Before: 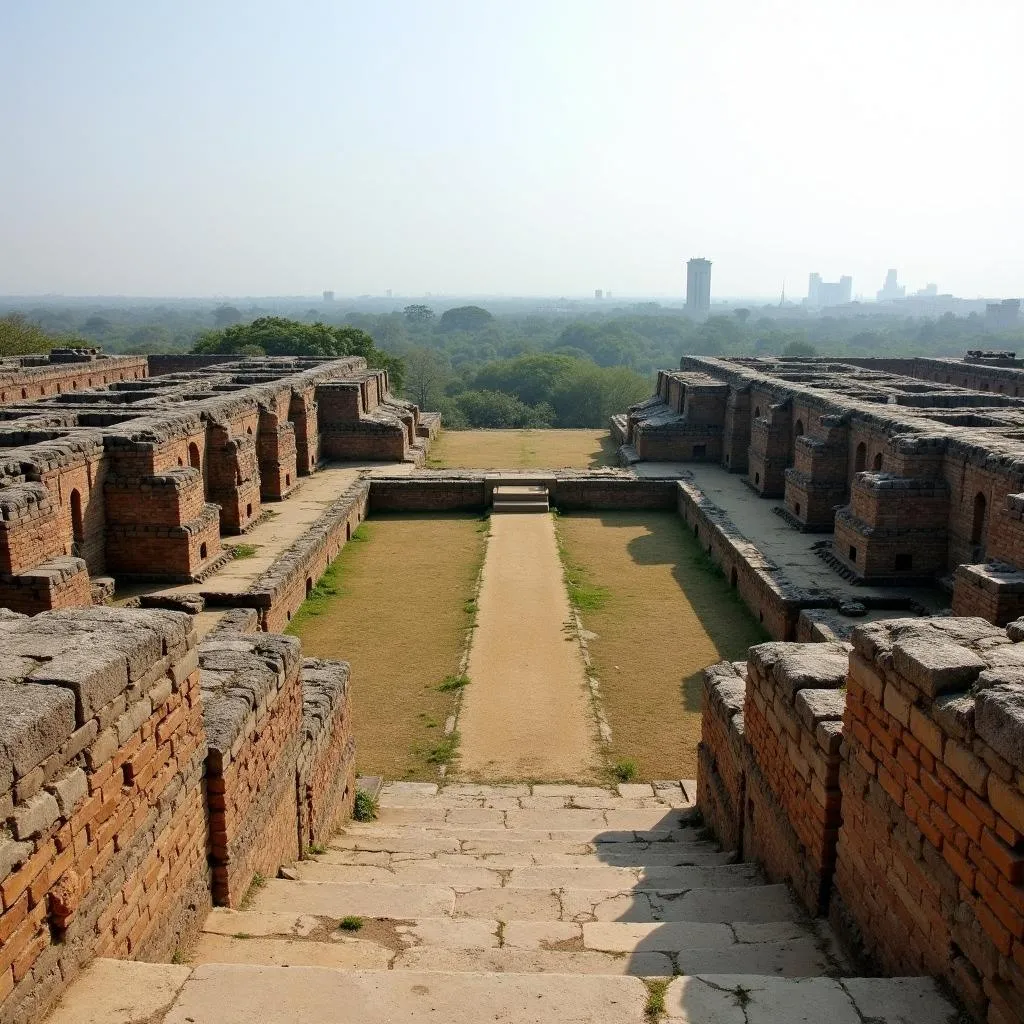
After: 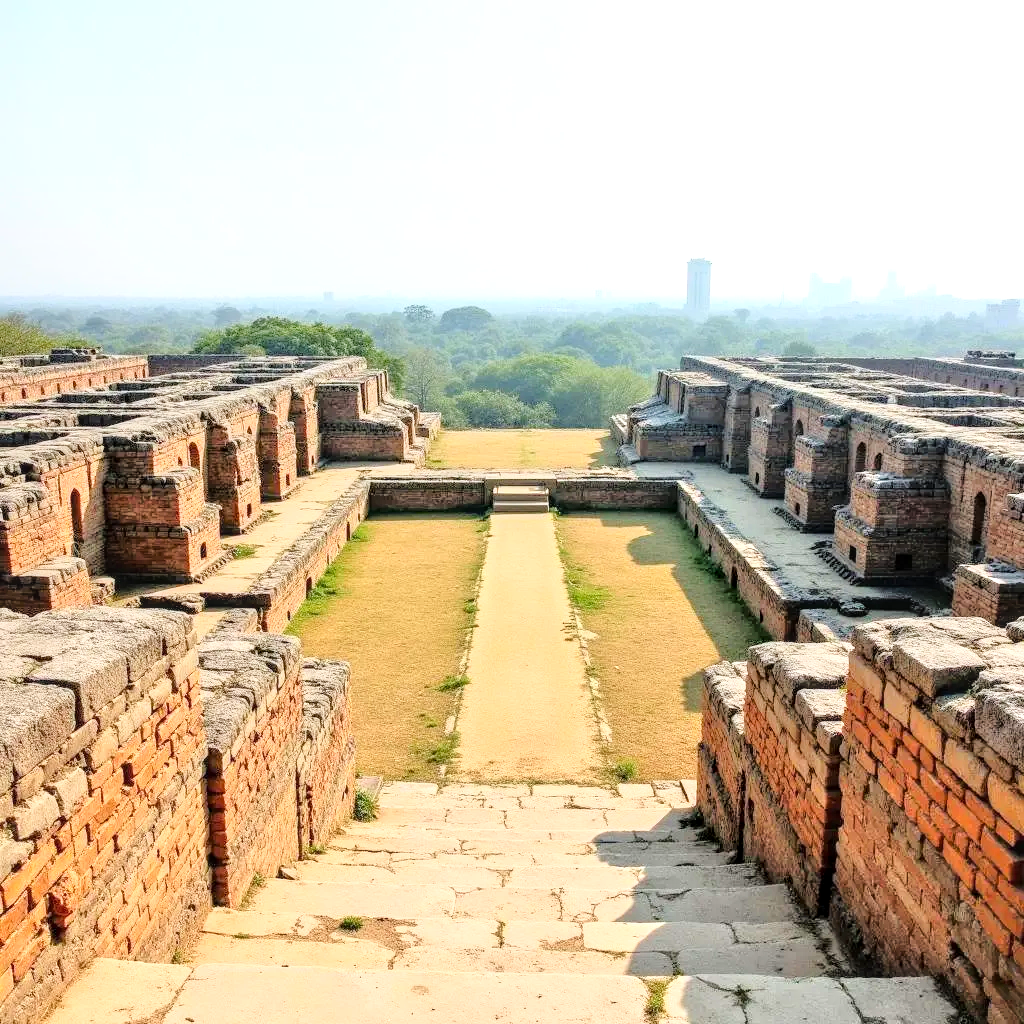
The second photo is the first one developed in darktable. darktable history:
tone equalizer: -7 EV 0.153 EV, -6 EV 0.63 EV, -5 EV 1.17 EV, -4 EV 1.3 EV, -3 EV 1.12 EV, -2 EV 0.6 EV, -1 EV 0.154 EV
exposure: exposure 0.491 EV, compensate highlight preservation false
local contrast: highlights 55%, shadows 52%, detail 130%, midtone range 0.448
base curve: curves: ch0 [(0, 0) (0.028, 0.03) (0.121, 0.232) (0.46, 0.748) (0.859, 0.968) (1, 1)]
